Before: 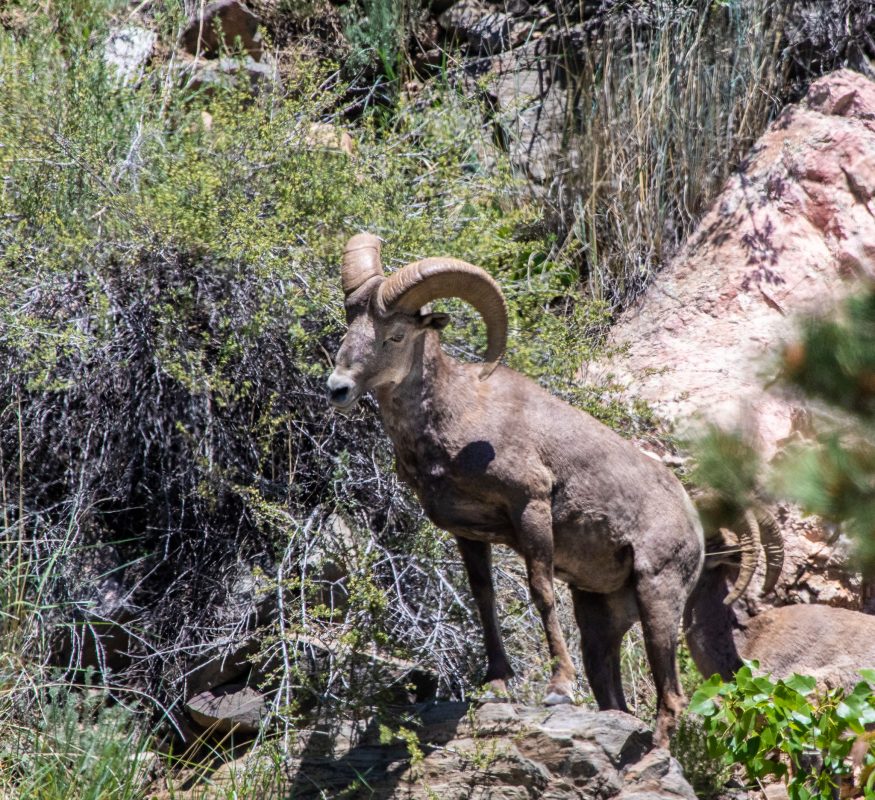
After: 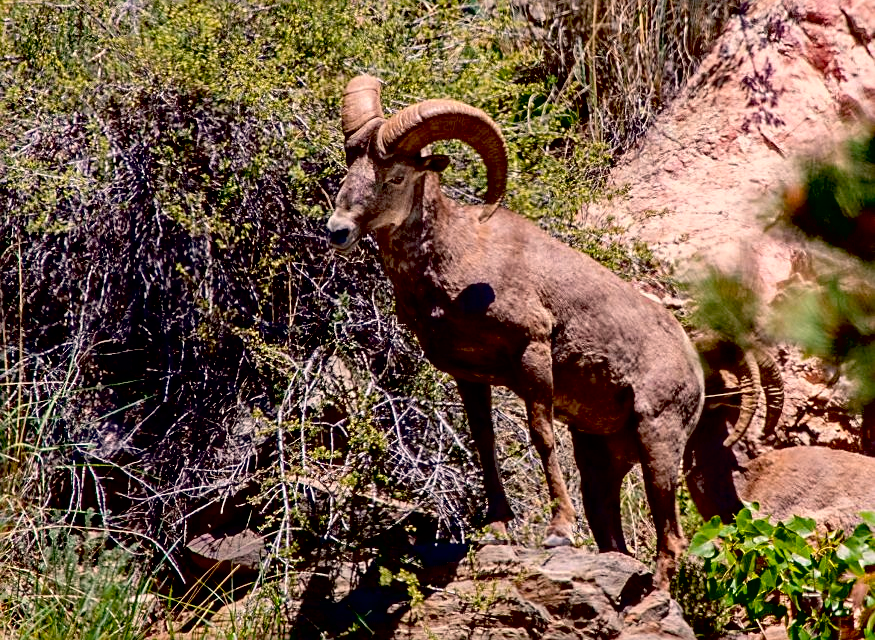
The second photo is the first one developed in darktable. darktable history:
crop and rotate: top 19.998%
white balance: red 1.127, blue 0.943
contrast brightness saturation: contrast 0.04, saturation 0.16
sharpen: on, module defaults
exposure: black level correction 0.046, exposure -0.228 EV, compensate highlight preservation false
